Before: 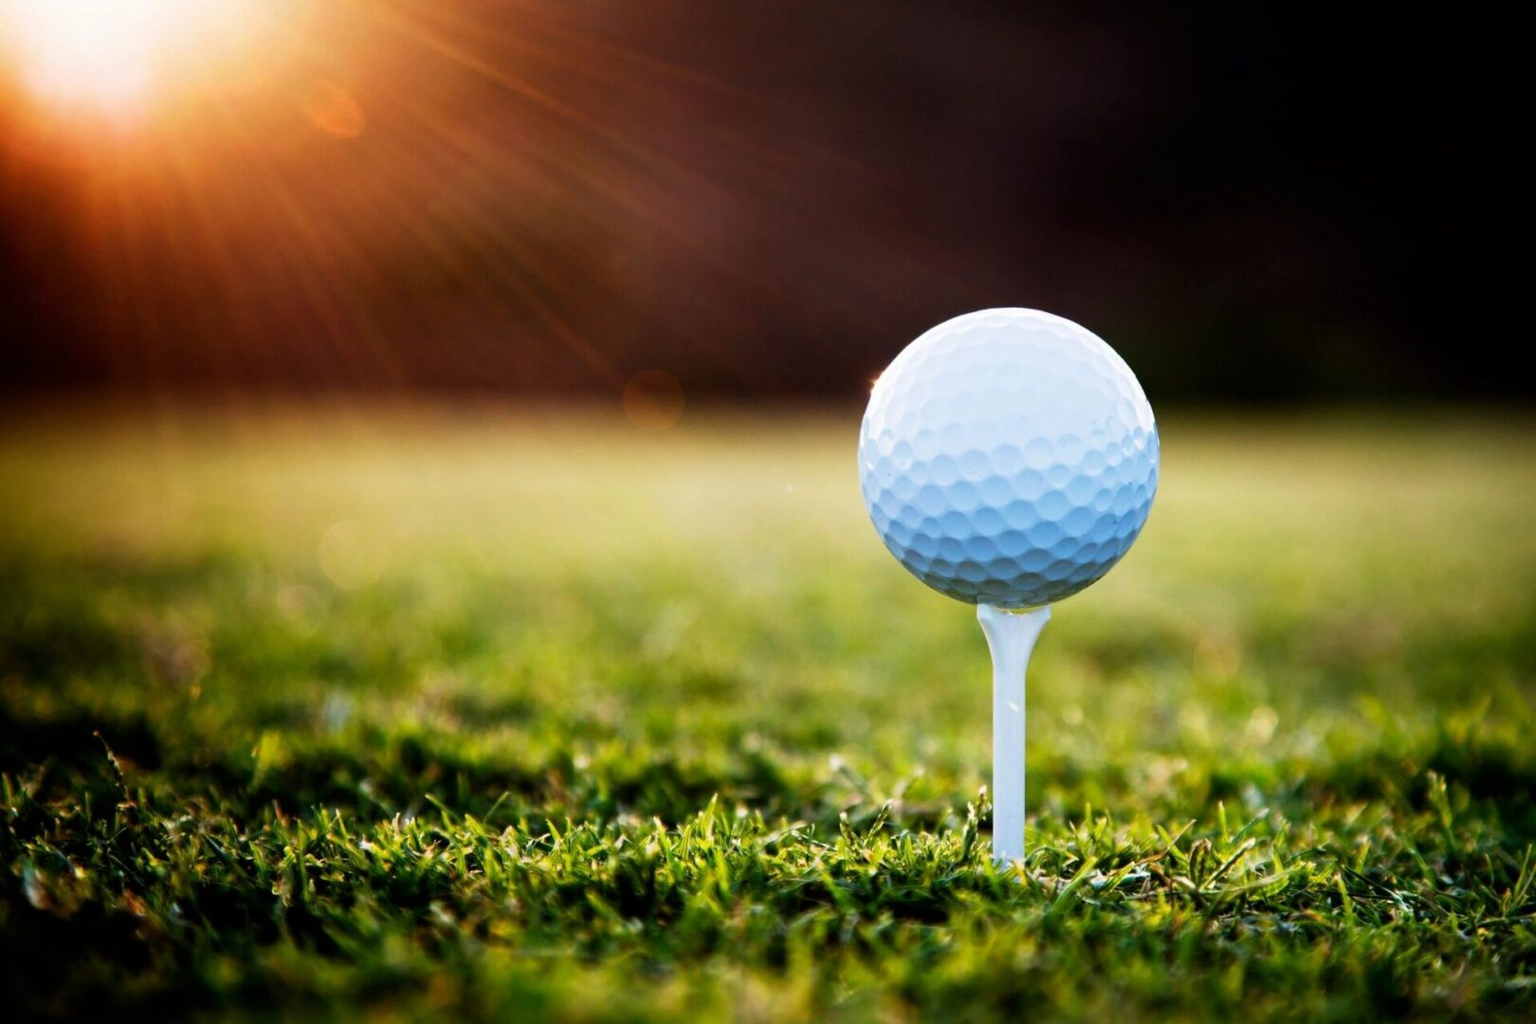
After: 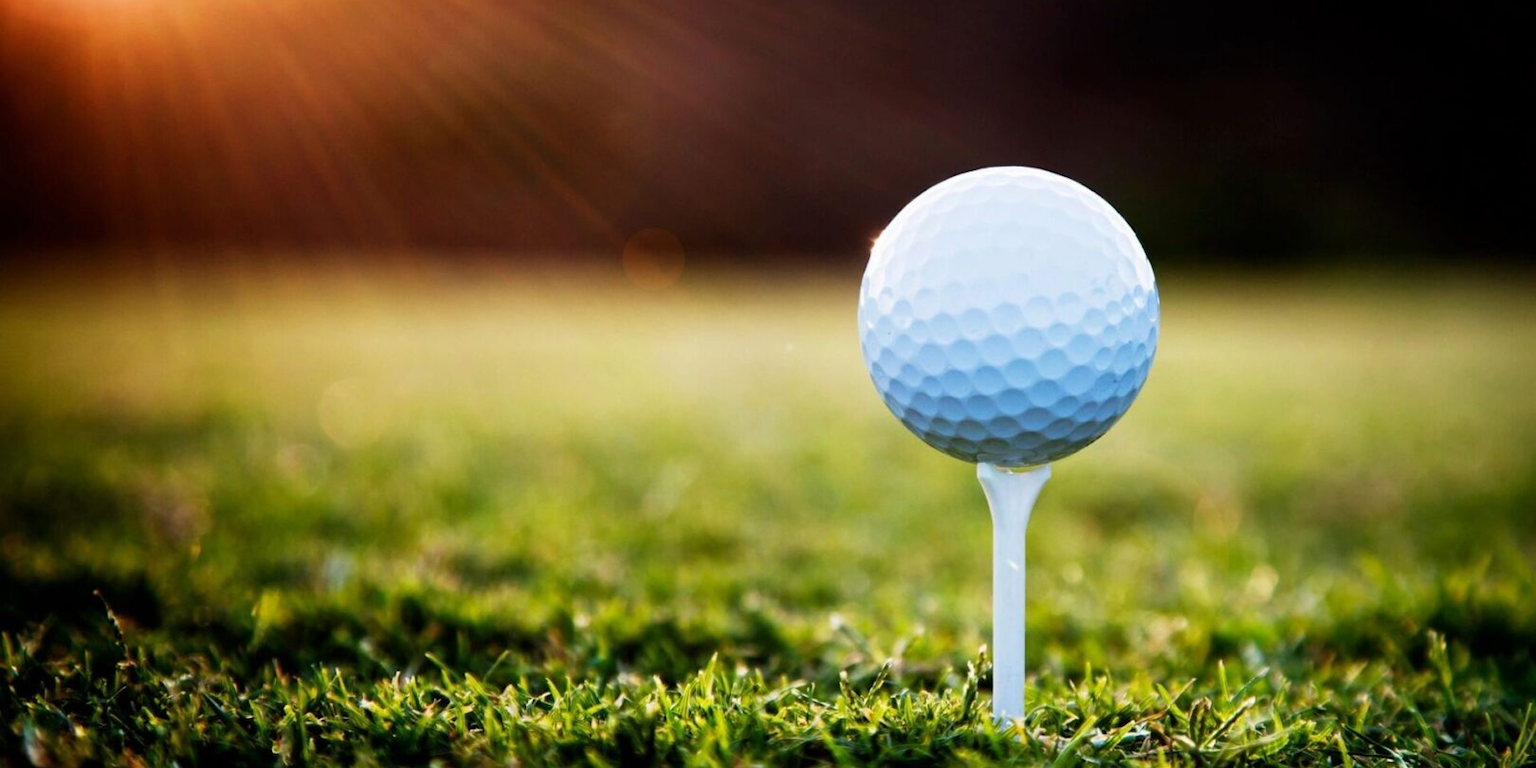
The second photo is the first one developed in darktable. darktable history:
crop: top 13.819%, bottom 11.169%
